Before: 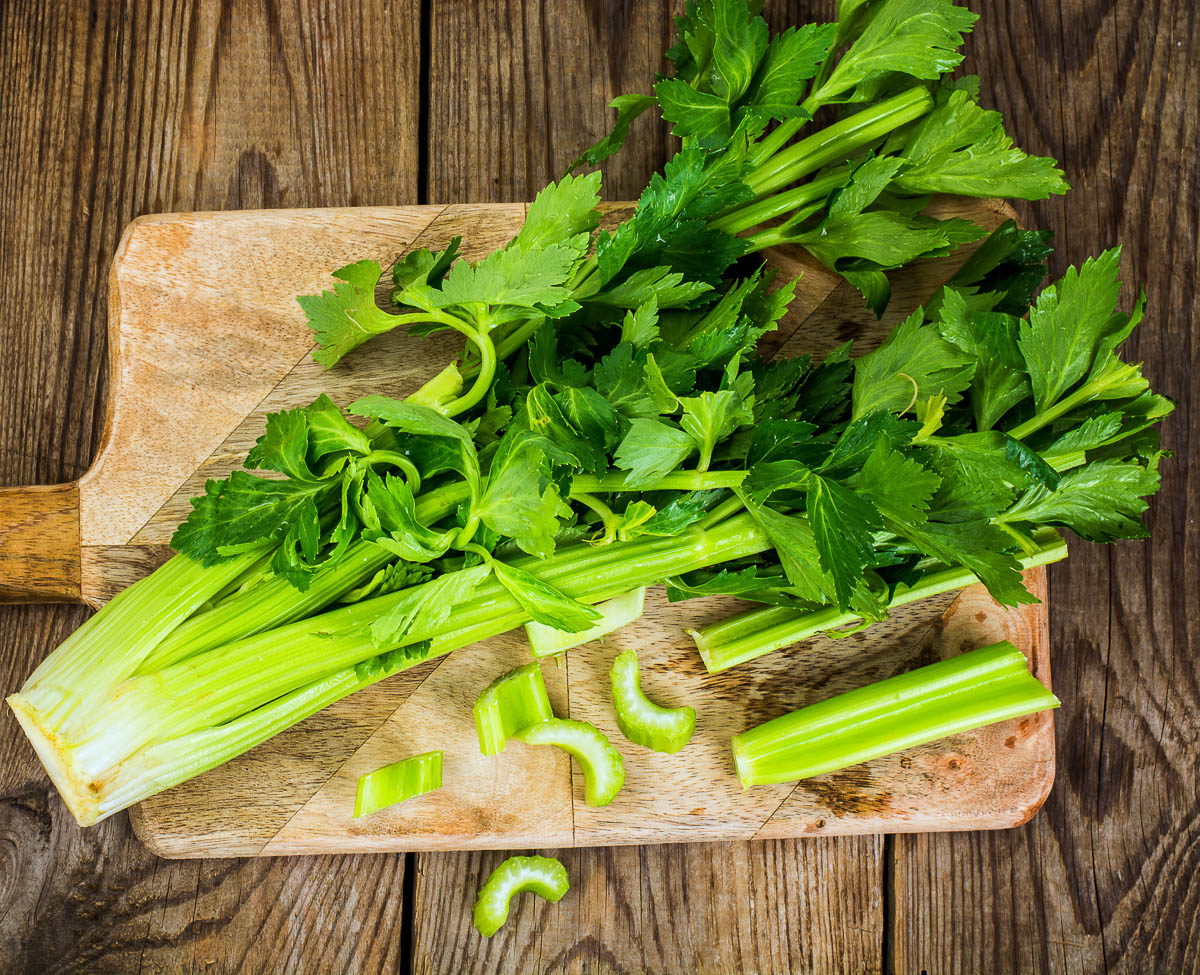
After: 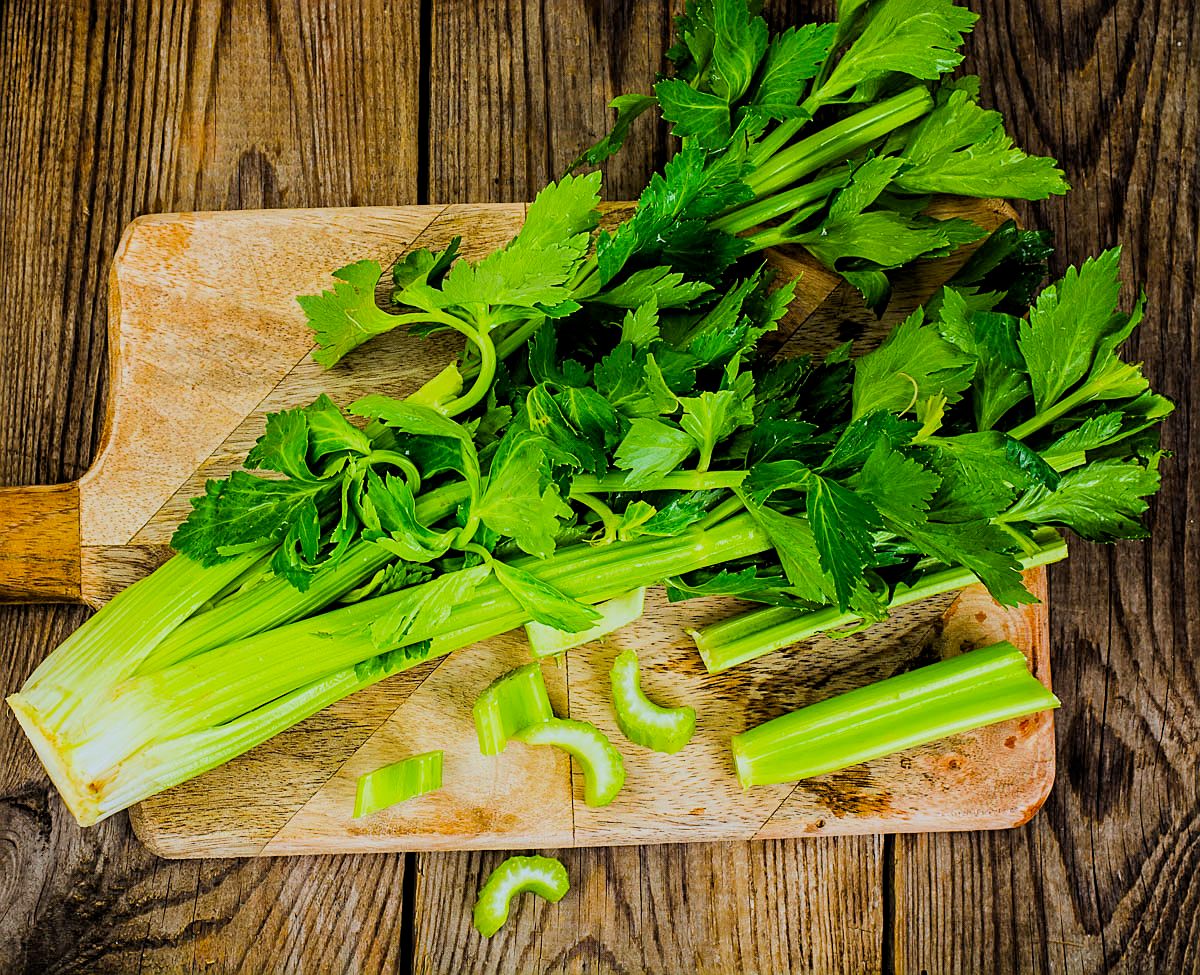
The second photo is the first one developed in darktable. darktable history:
sharpen: on, module defaults
filmic rgb: black relative exposure -7.6 EV, white relative exposure 4.64 EV, threshold 3 EV, target black luminance 0%, hardness 3.55, latitude 50.51%, contrast 1.033, highlights saturation mix 10%, shadows ↔ highlights balance -0.198%, color science v4 (2020), enable highlight reconstruction true
